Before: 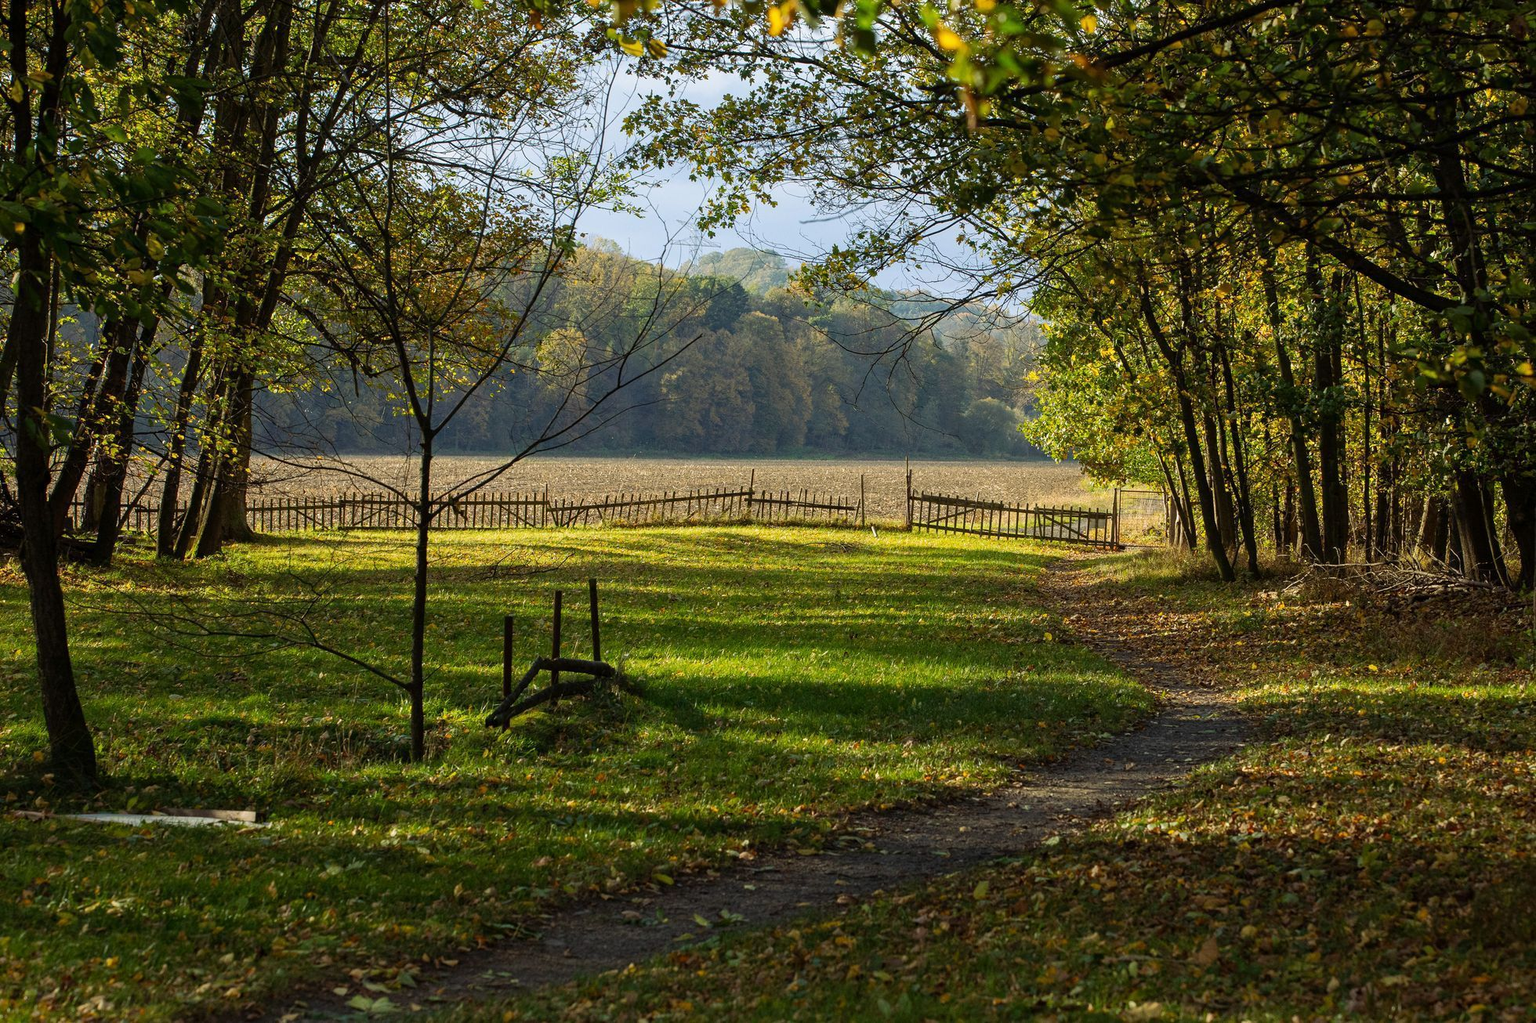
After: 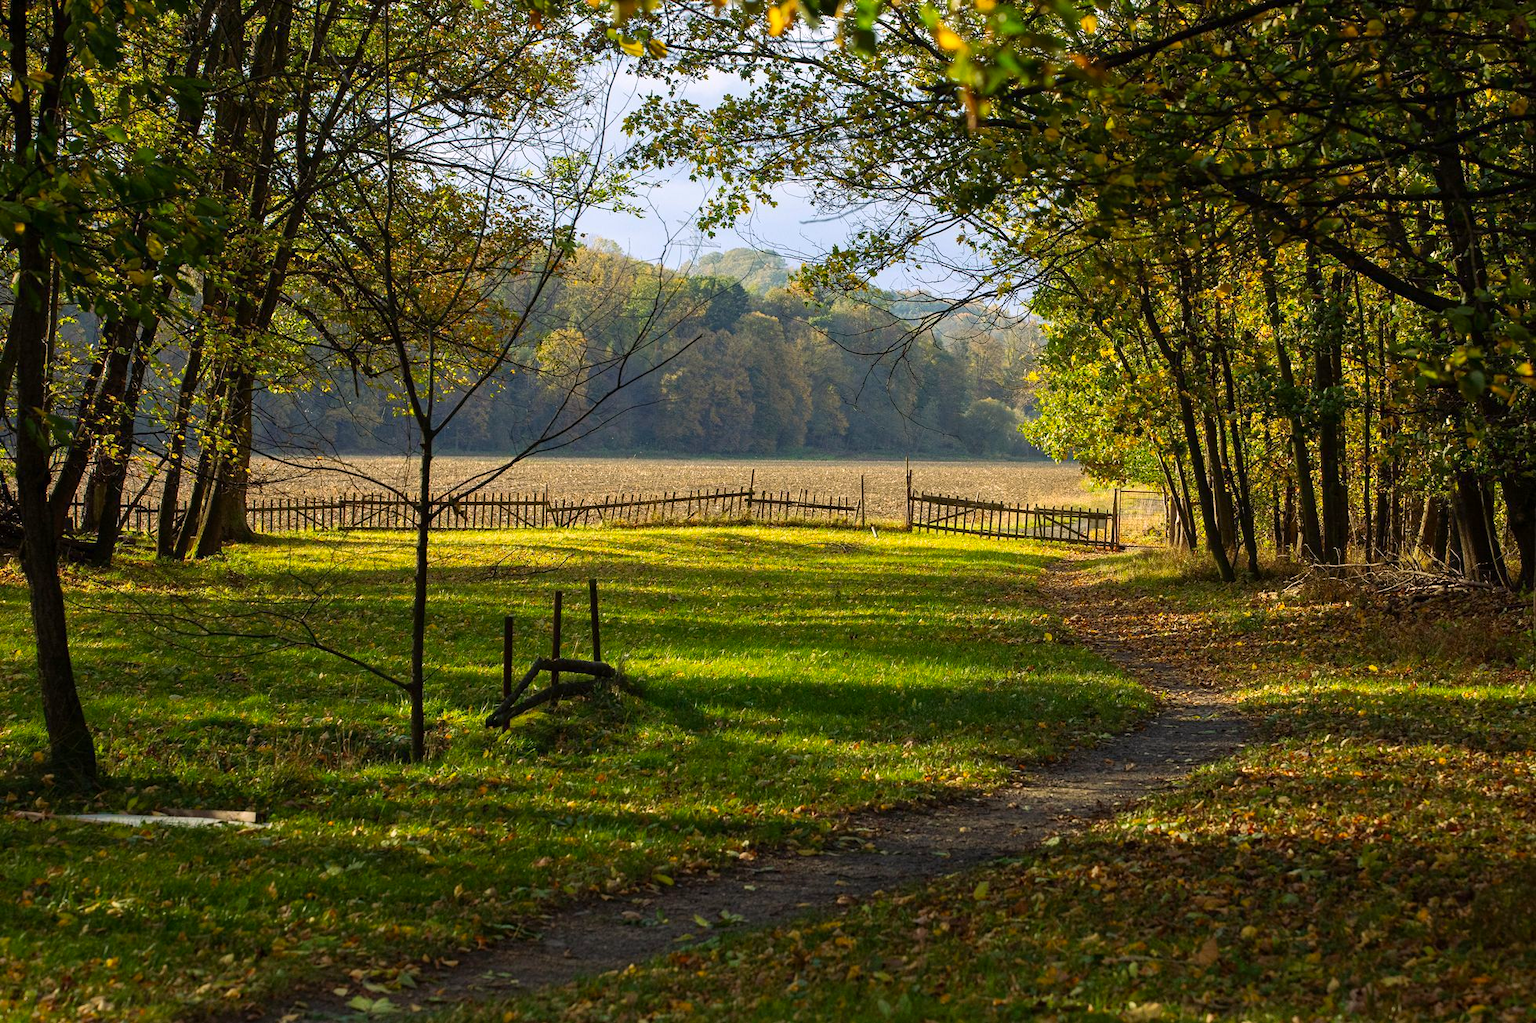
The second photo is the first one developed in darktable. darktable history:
color correction: highlights a* 3.26, highlights b* 1.8, saturation 1.16
exposure: exposure 0.169 EV, compensate highlight preservation false
